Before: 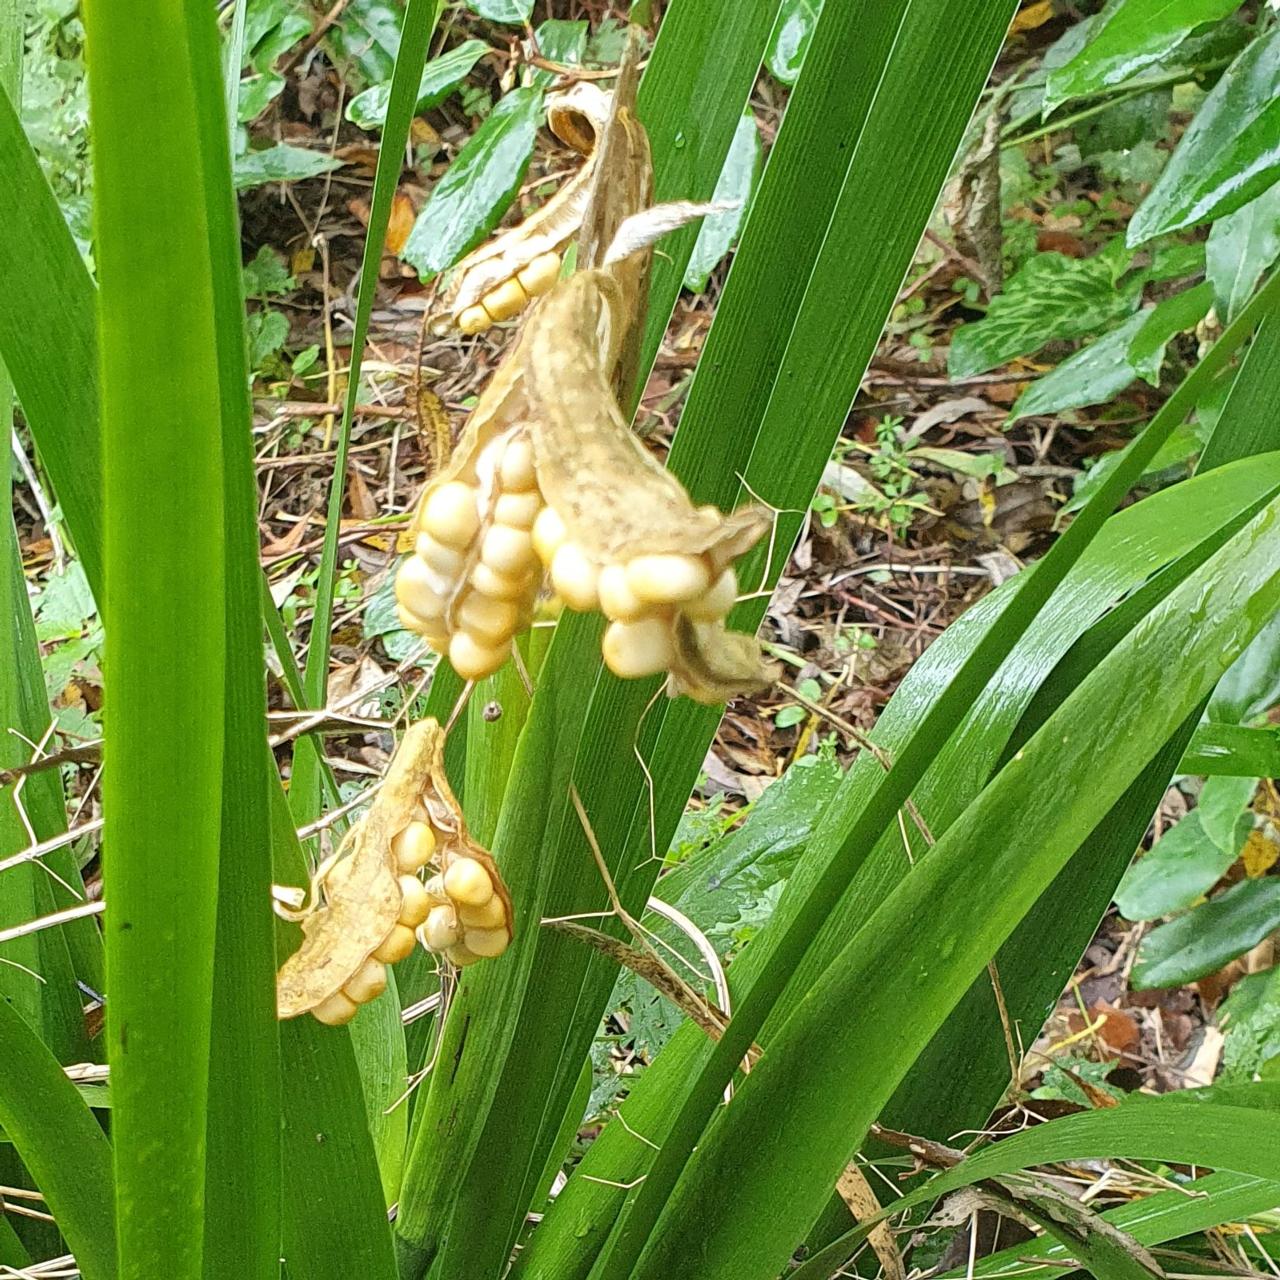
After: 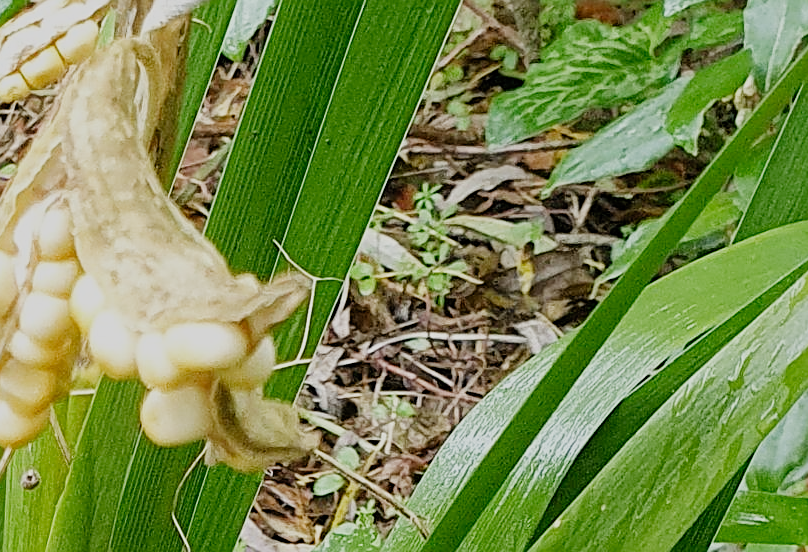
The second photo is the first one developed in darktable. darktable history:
filmic rgb: black relative exposure -7.65 EV, white relative exposure 4.56 EV, hardness 3.61, preserve chrominance no, color science v3 (2019), use custom middle-gray values true
crop: left 36.144%, top 18.125%, right 0.671%, bottom 38.705%
sharpen: on, module defaults
